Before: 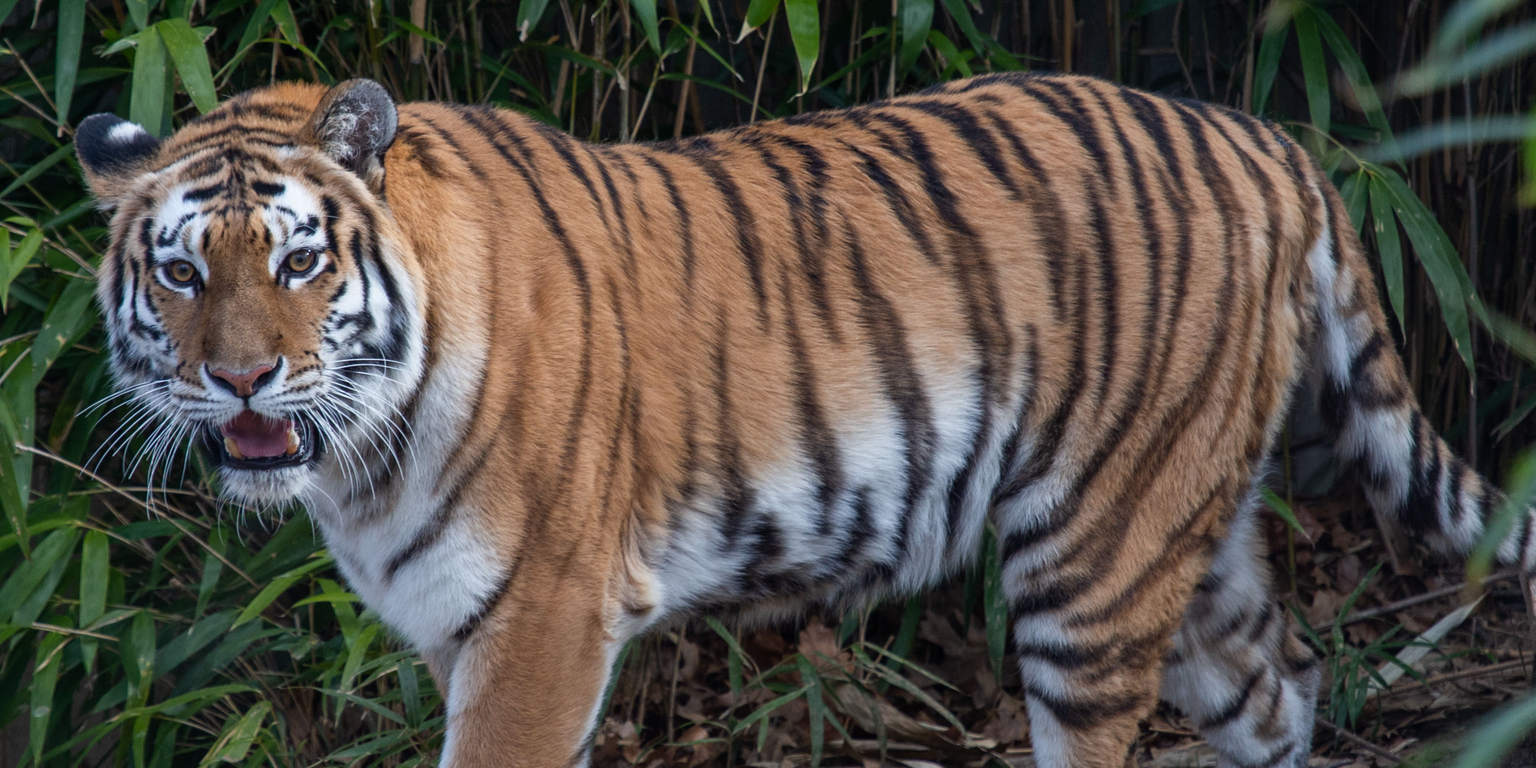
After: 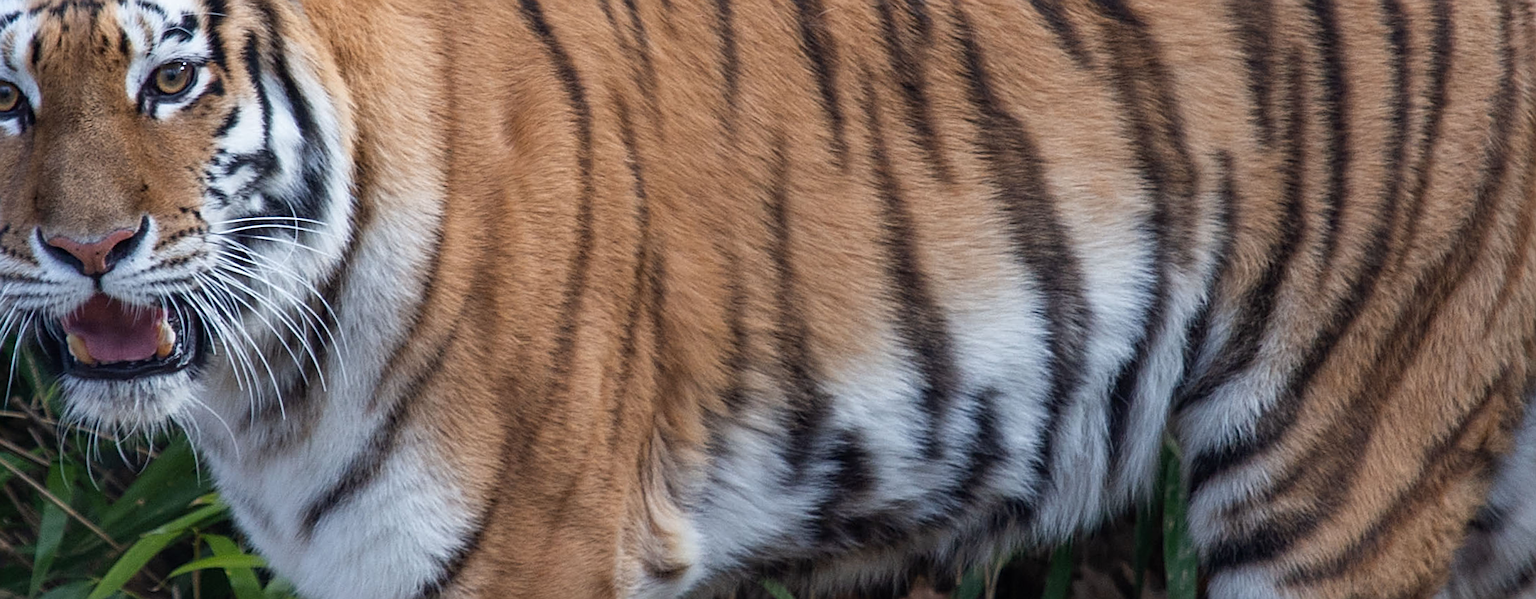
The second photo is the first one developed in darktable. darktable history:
sharpen: on, module defaults
rotate and perspective: rotation -1°, crop left 0.011, crop right 0.989, crop top 0.025, crop bottom 0.975
crop: left 11.123%, top 27.61%, right 18.3%, bottom 17.034%
